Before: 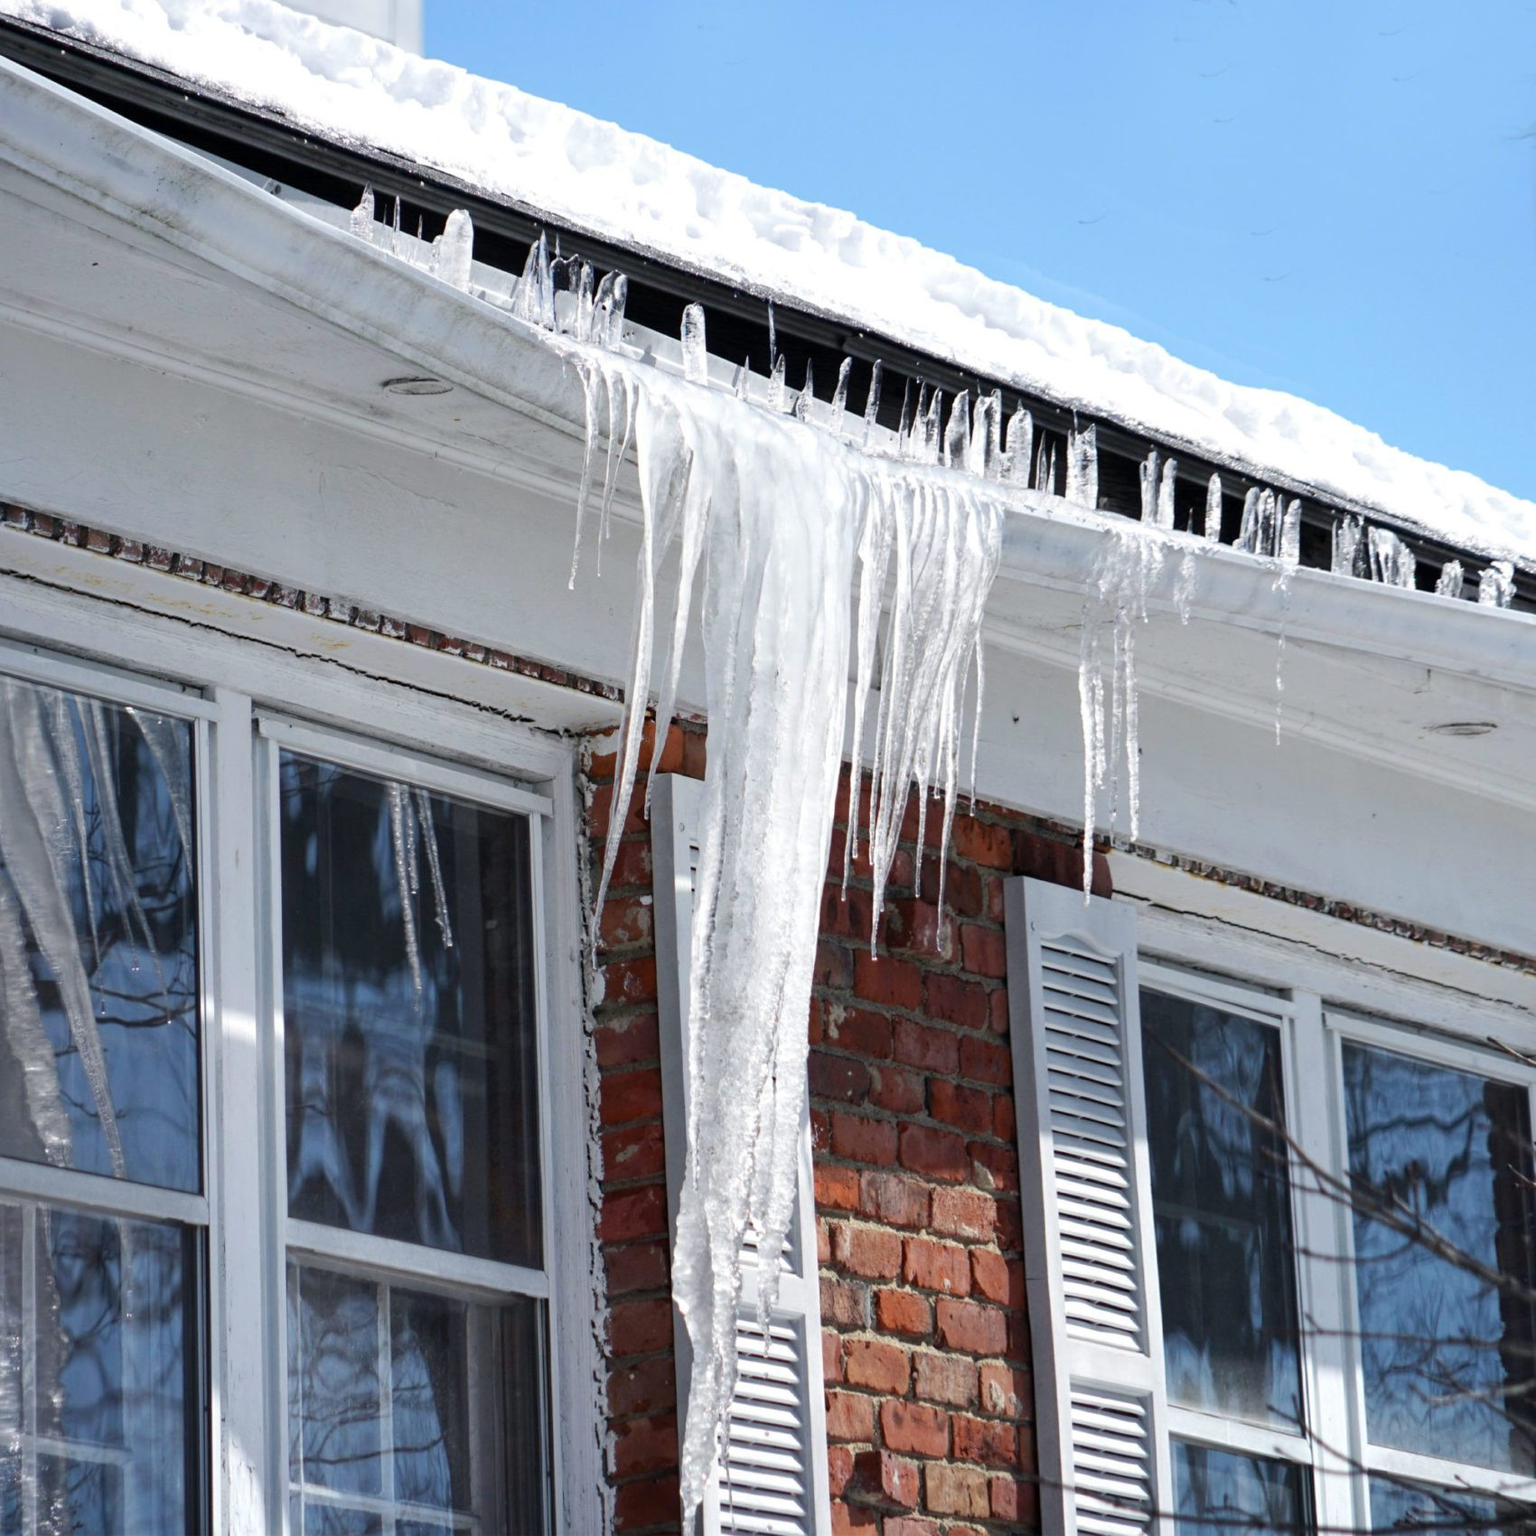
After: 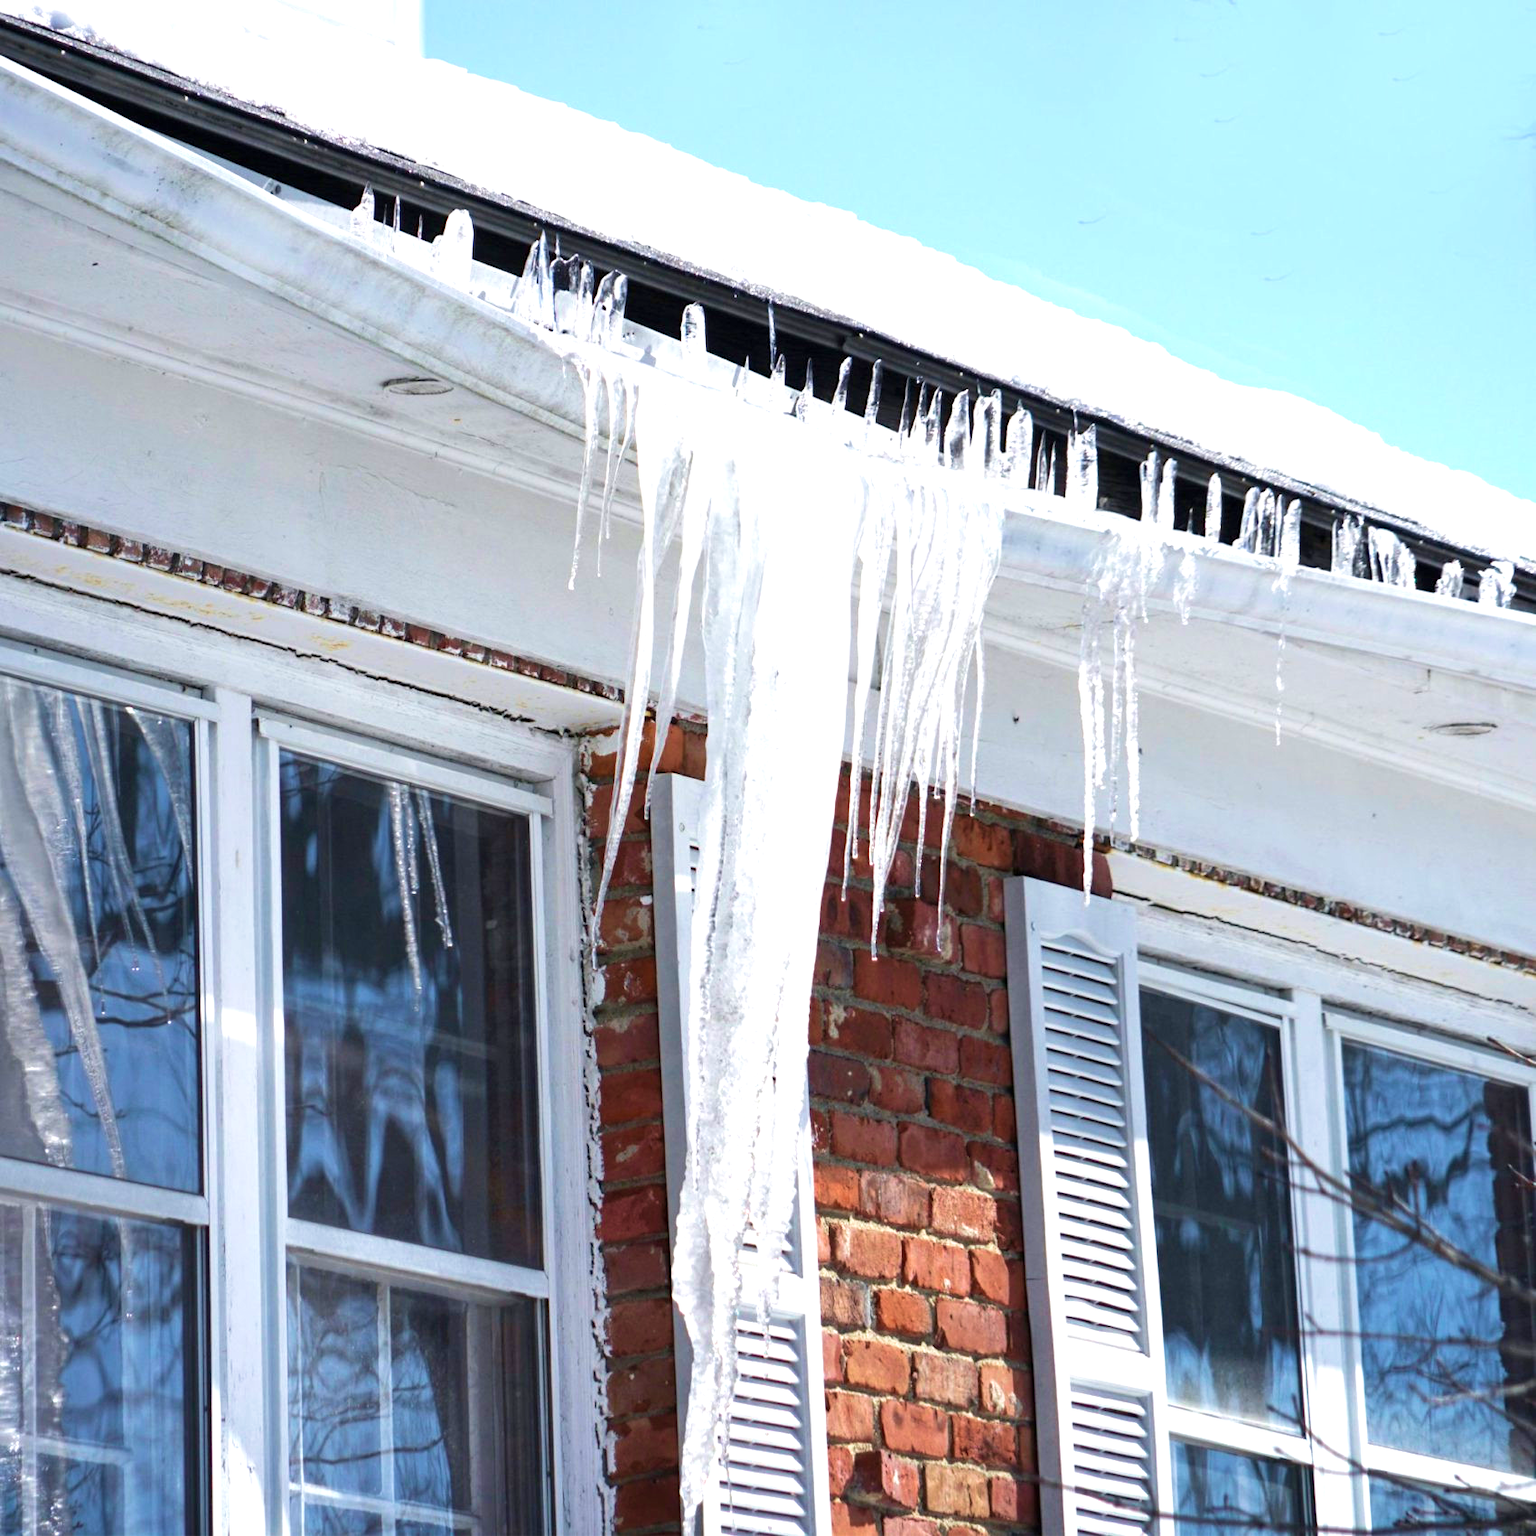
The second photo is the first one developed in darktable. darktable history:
exposure: black level correction 0, exposure 0.7 EV, compensate exposure bias true, compensate highlight preservation false
velvia: strength 40%
